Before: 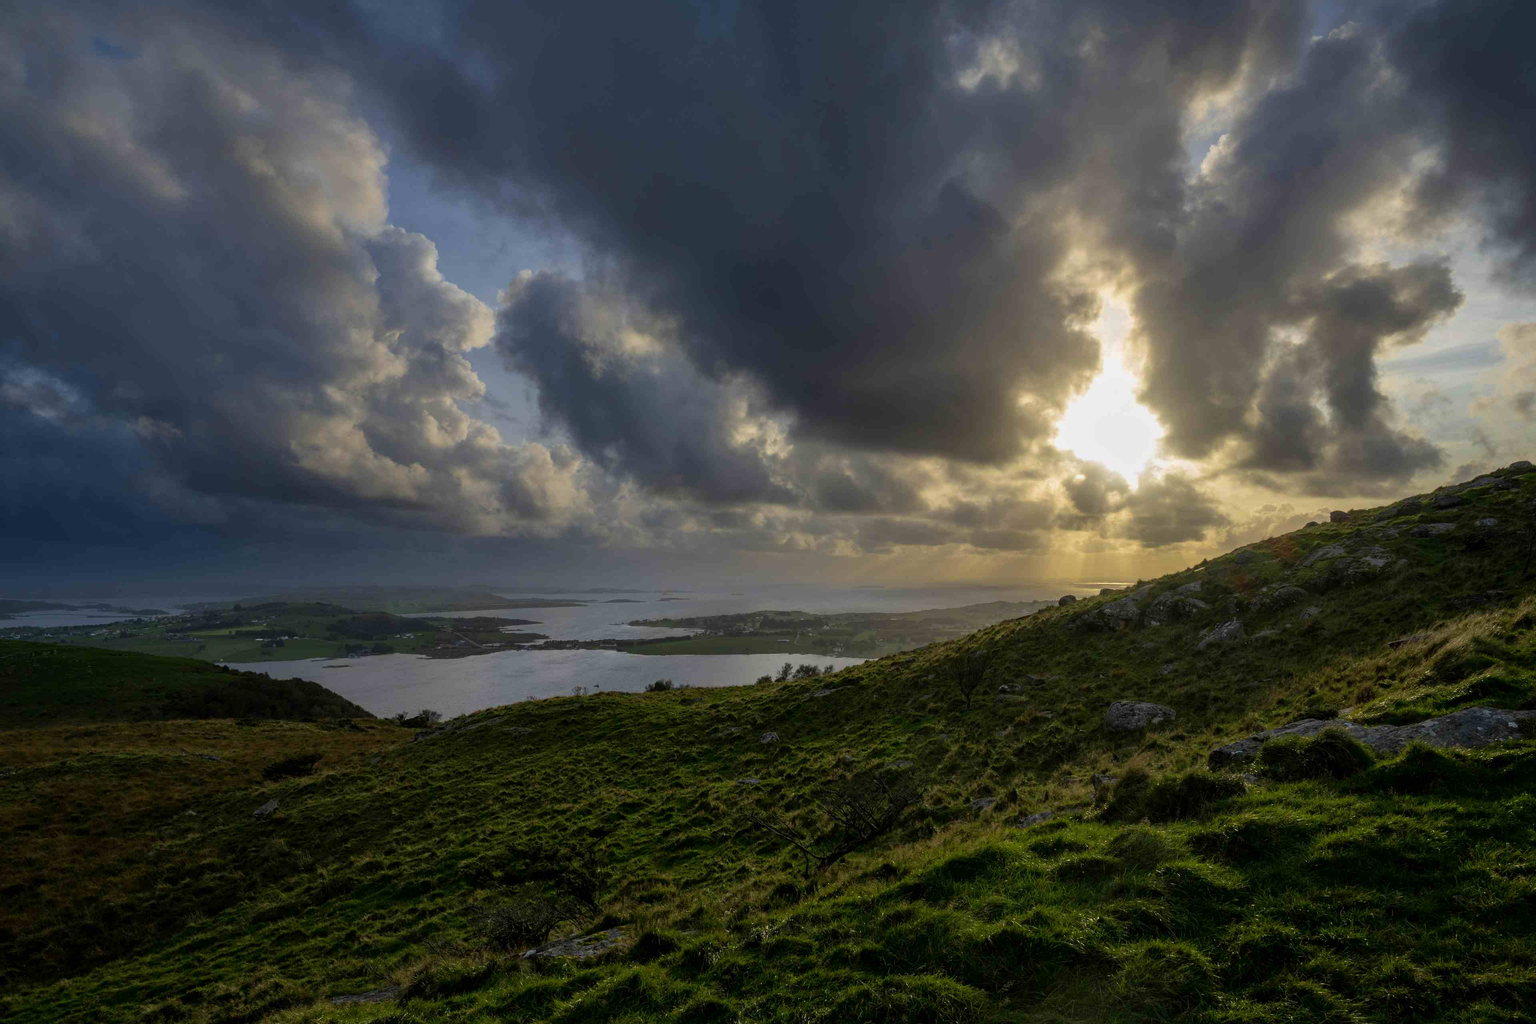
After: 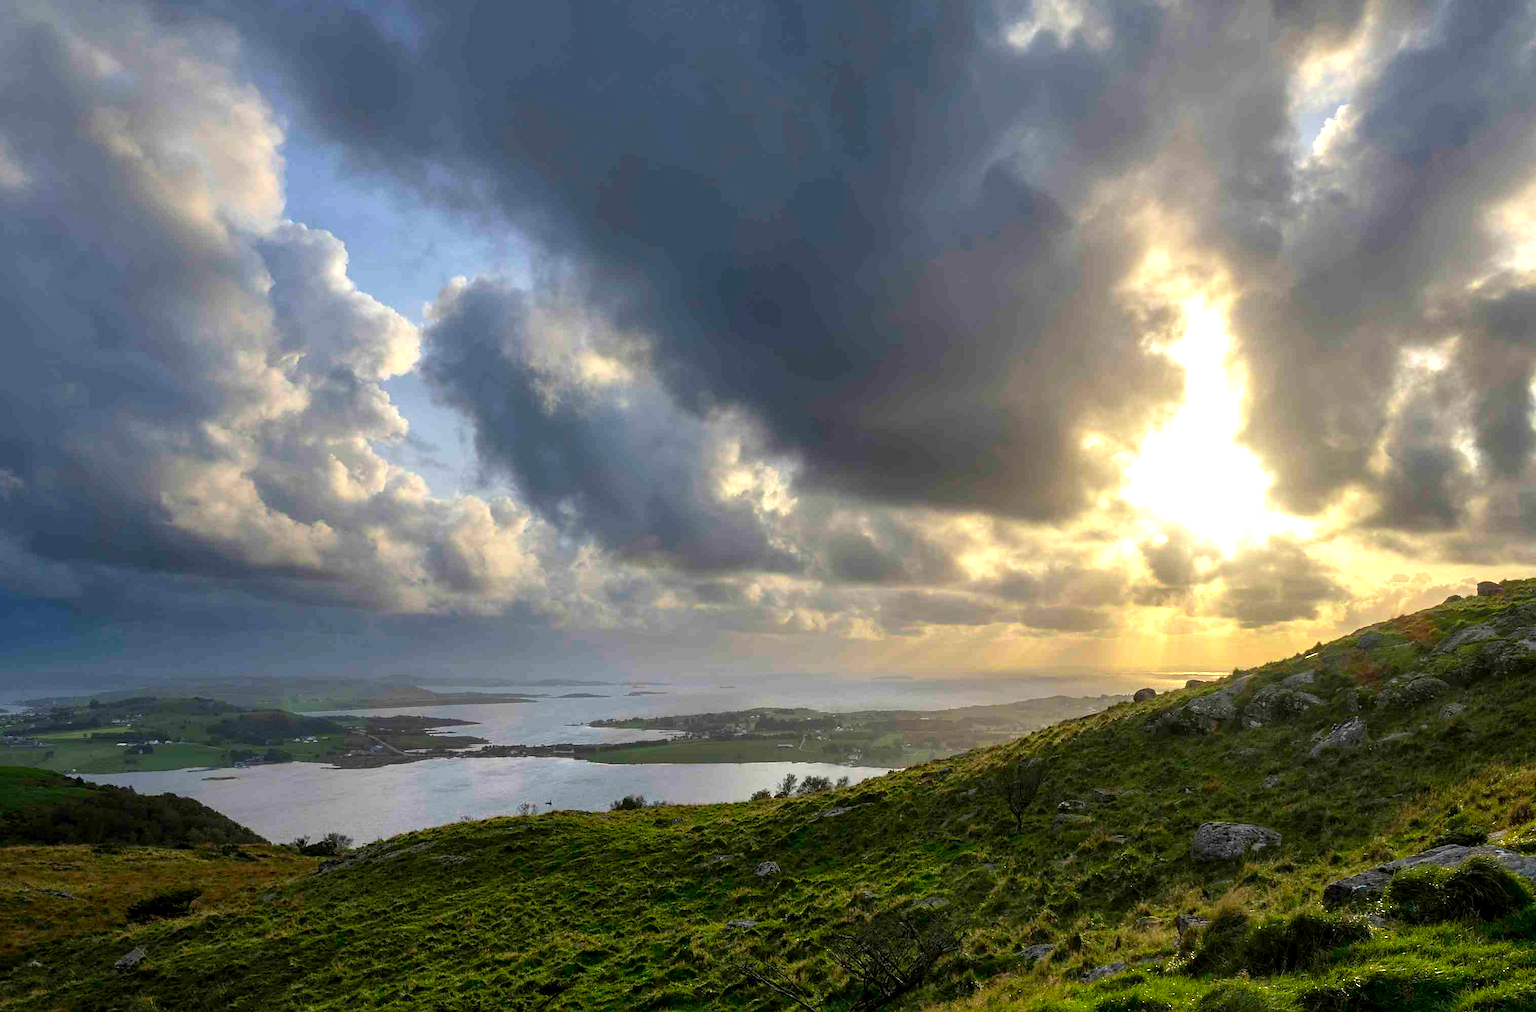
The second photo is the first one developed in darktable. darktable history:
exposure: black level correction 0.001, exposure 1.129 EV, compensate highlight preservation false
tone equalizer: smoothing diameter 24.89%, edges refinement/feathering 10.2, preserve details guided filter
sharpen: radius 1.819, amount 0.41, threshold 1.68
crop and rotate: left 10.649%, top 5.051%, right 10.331%, bottom 16.854%
